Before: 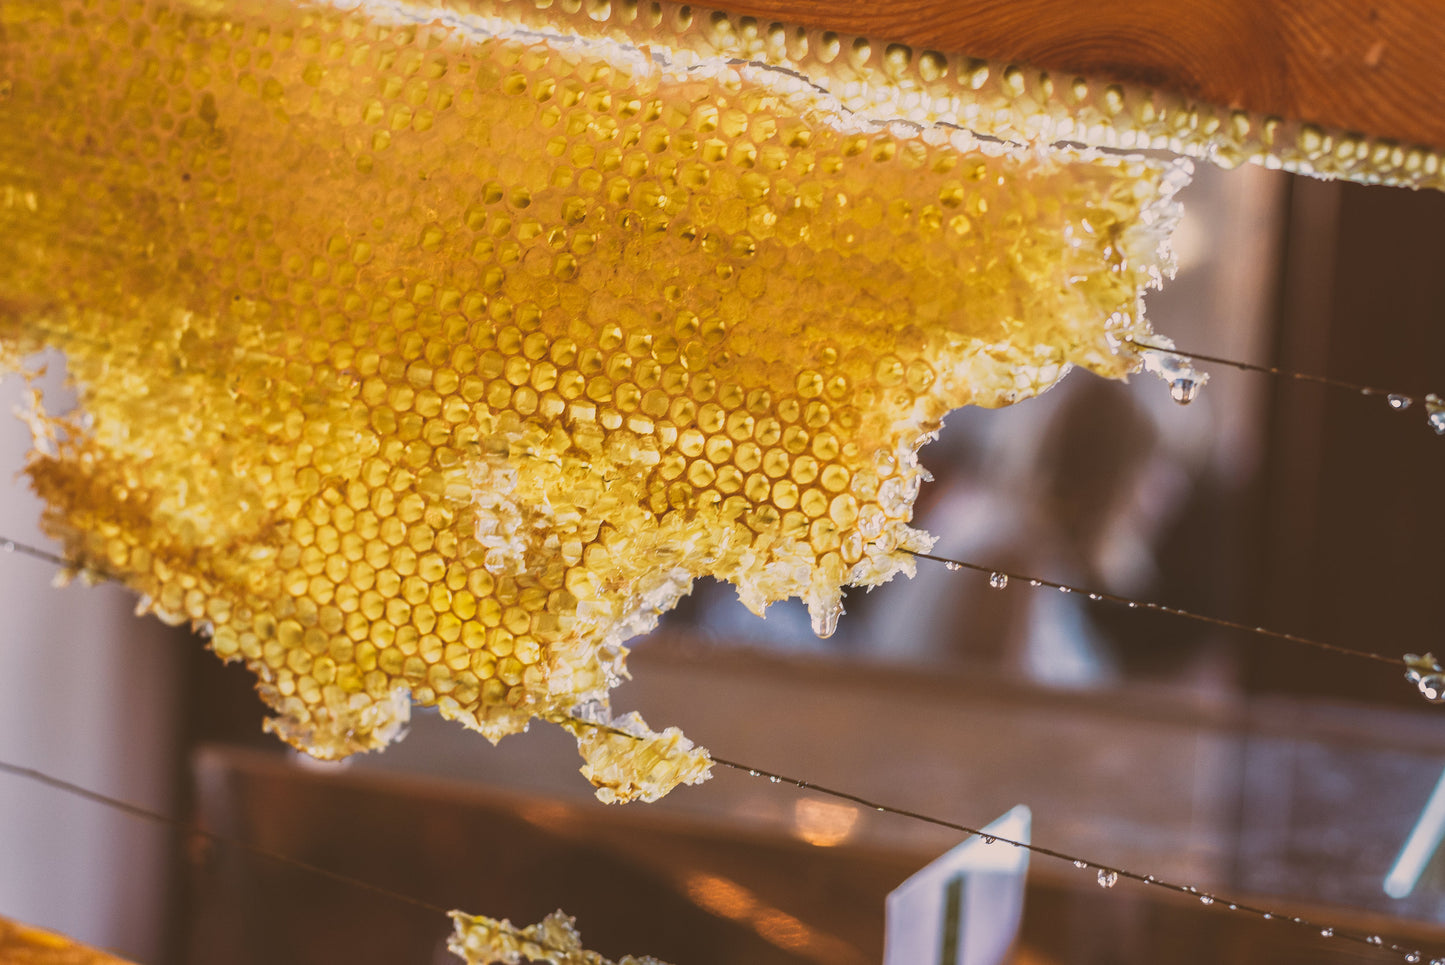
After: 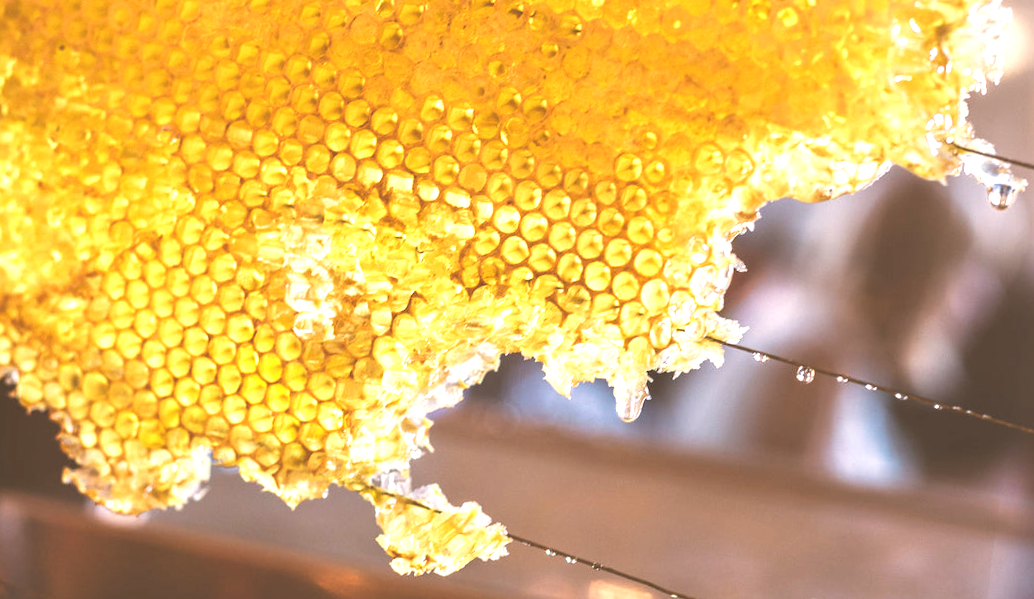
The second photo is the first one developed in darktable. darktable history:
crop and rotate: angle -3.37°, left 9.79%, top 20.73%, right 12.42%, bottom 11.82%
exposure: black level correction -0.005, exposure 1.002 EV, compensate highlight preservation false
